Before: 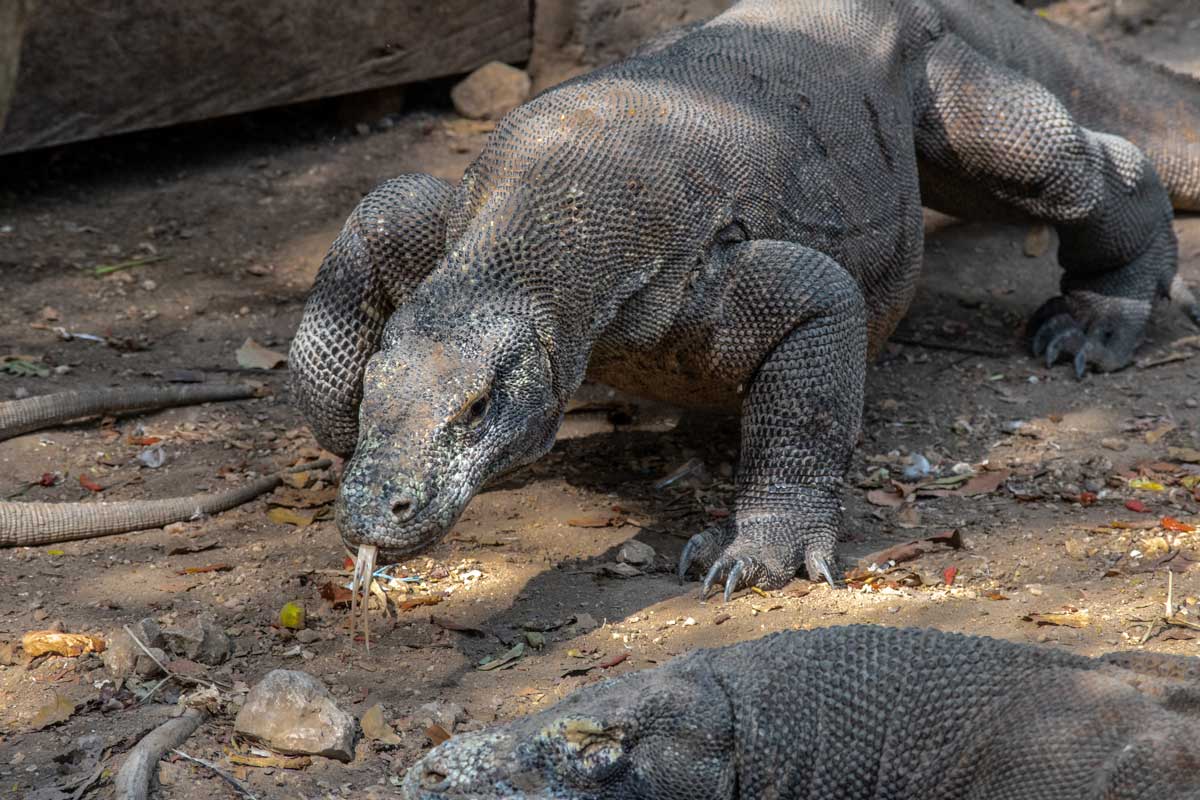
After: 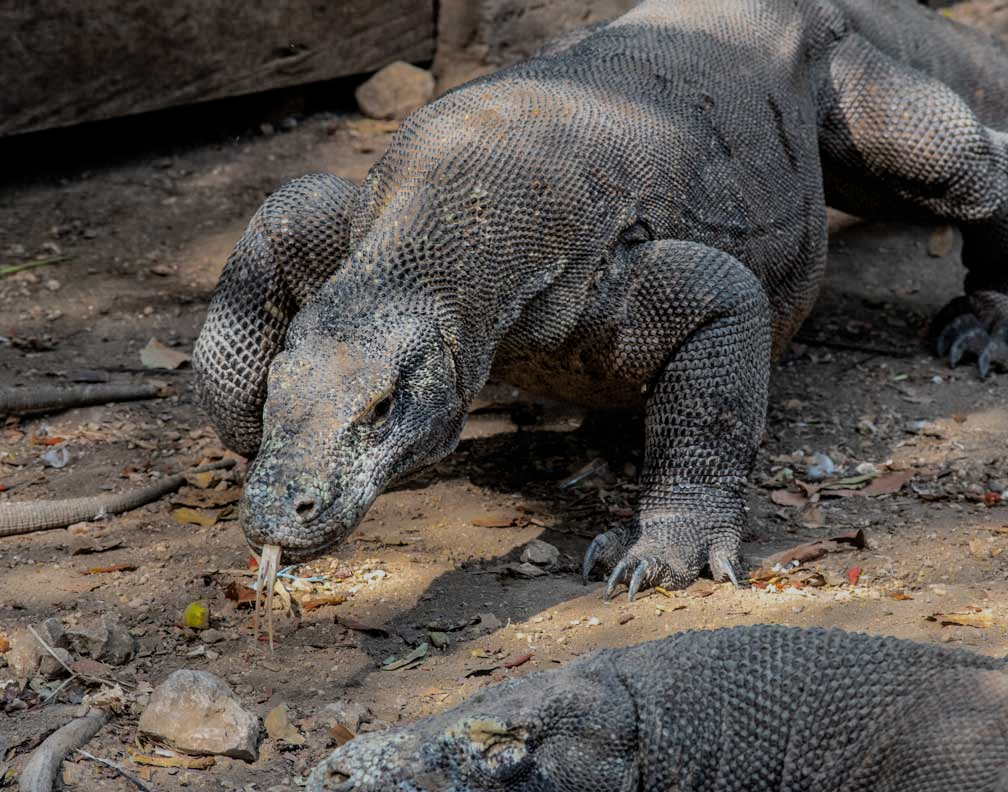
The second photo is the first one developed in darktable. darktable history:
crop: left 8.026%, right 7.374%
filmic rgb: black relative exposure -7.65 EV, white relative exposure 4.56 EV, hardness 3.61
